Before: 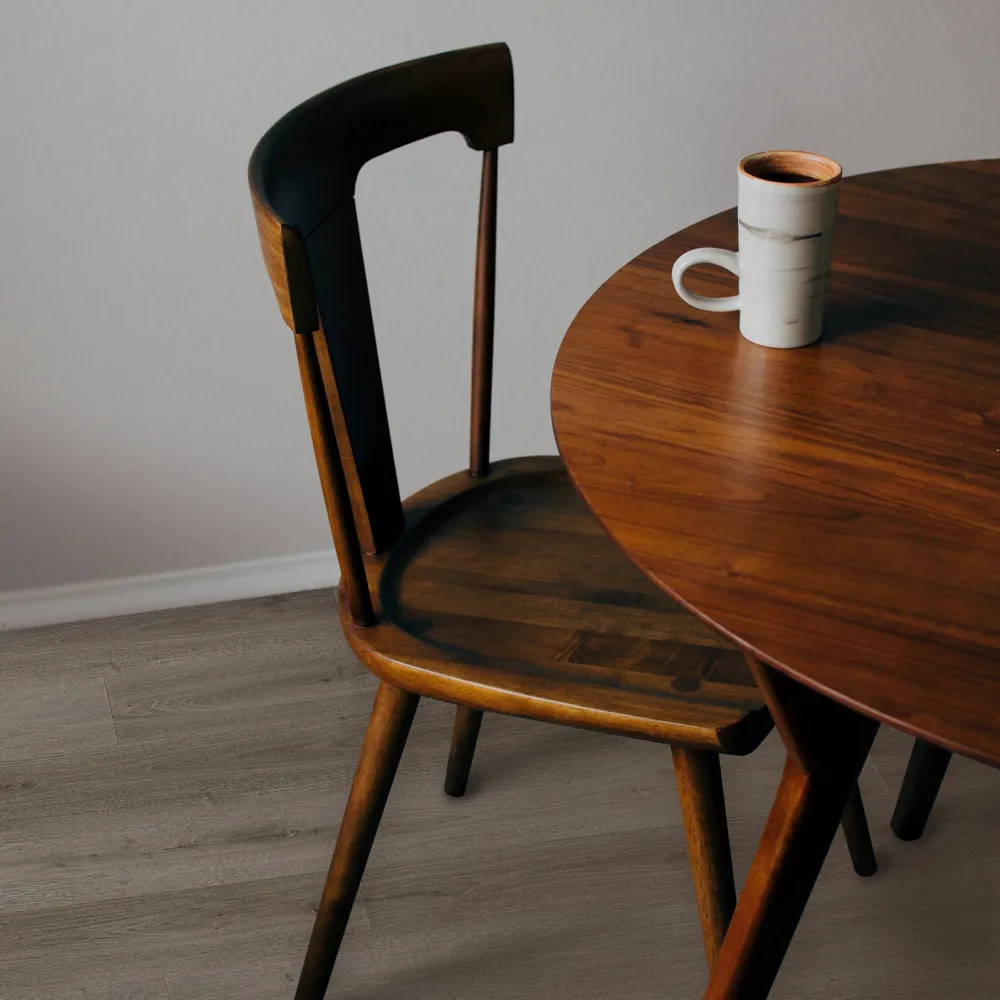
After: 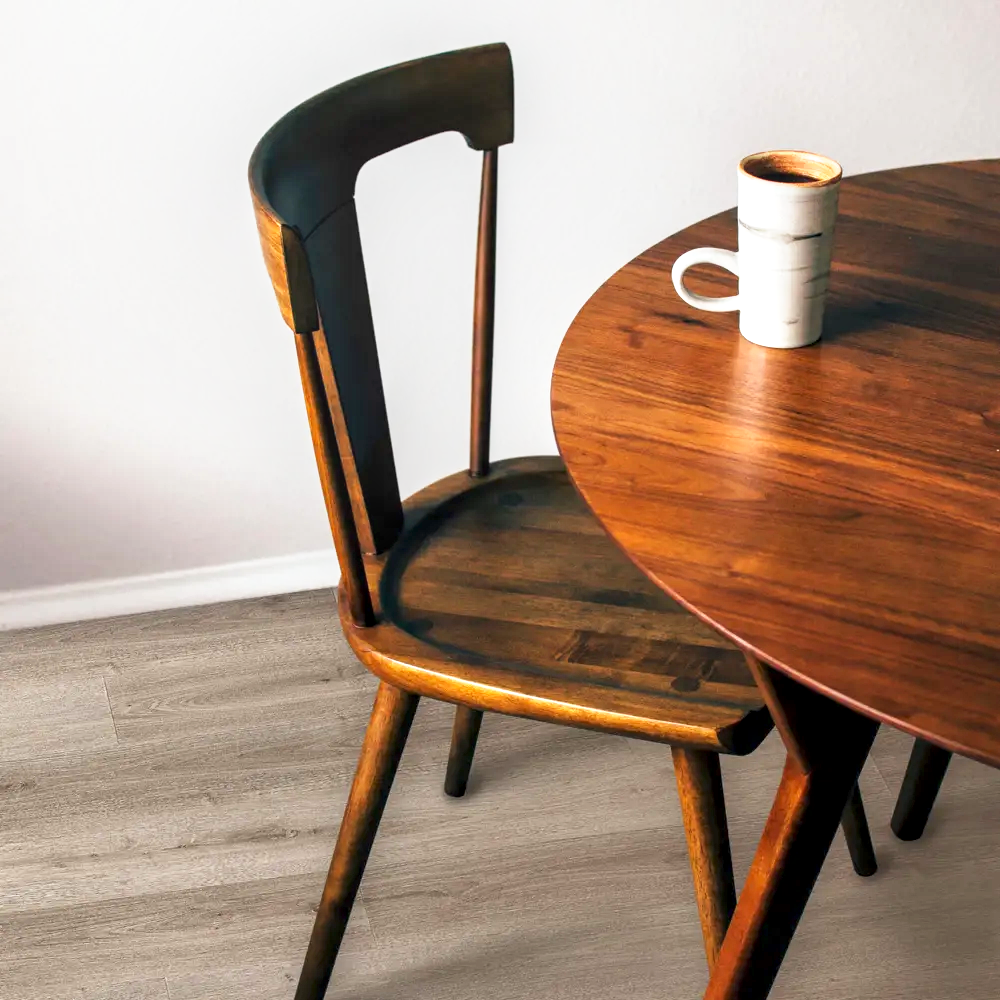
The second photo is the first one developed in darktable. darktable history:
local contrast: on, module defaults
exposure: exposure 1.137 EV, compensate highlight preservation false
base curve: curves: ch0 [(0, 0) (0.688, 0.865) (1, 1)], preserve colors none
